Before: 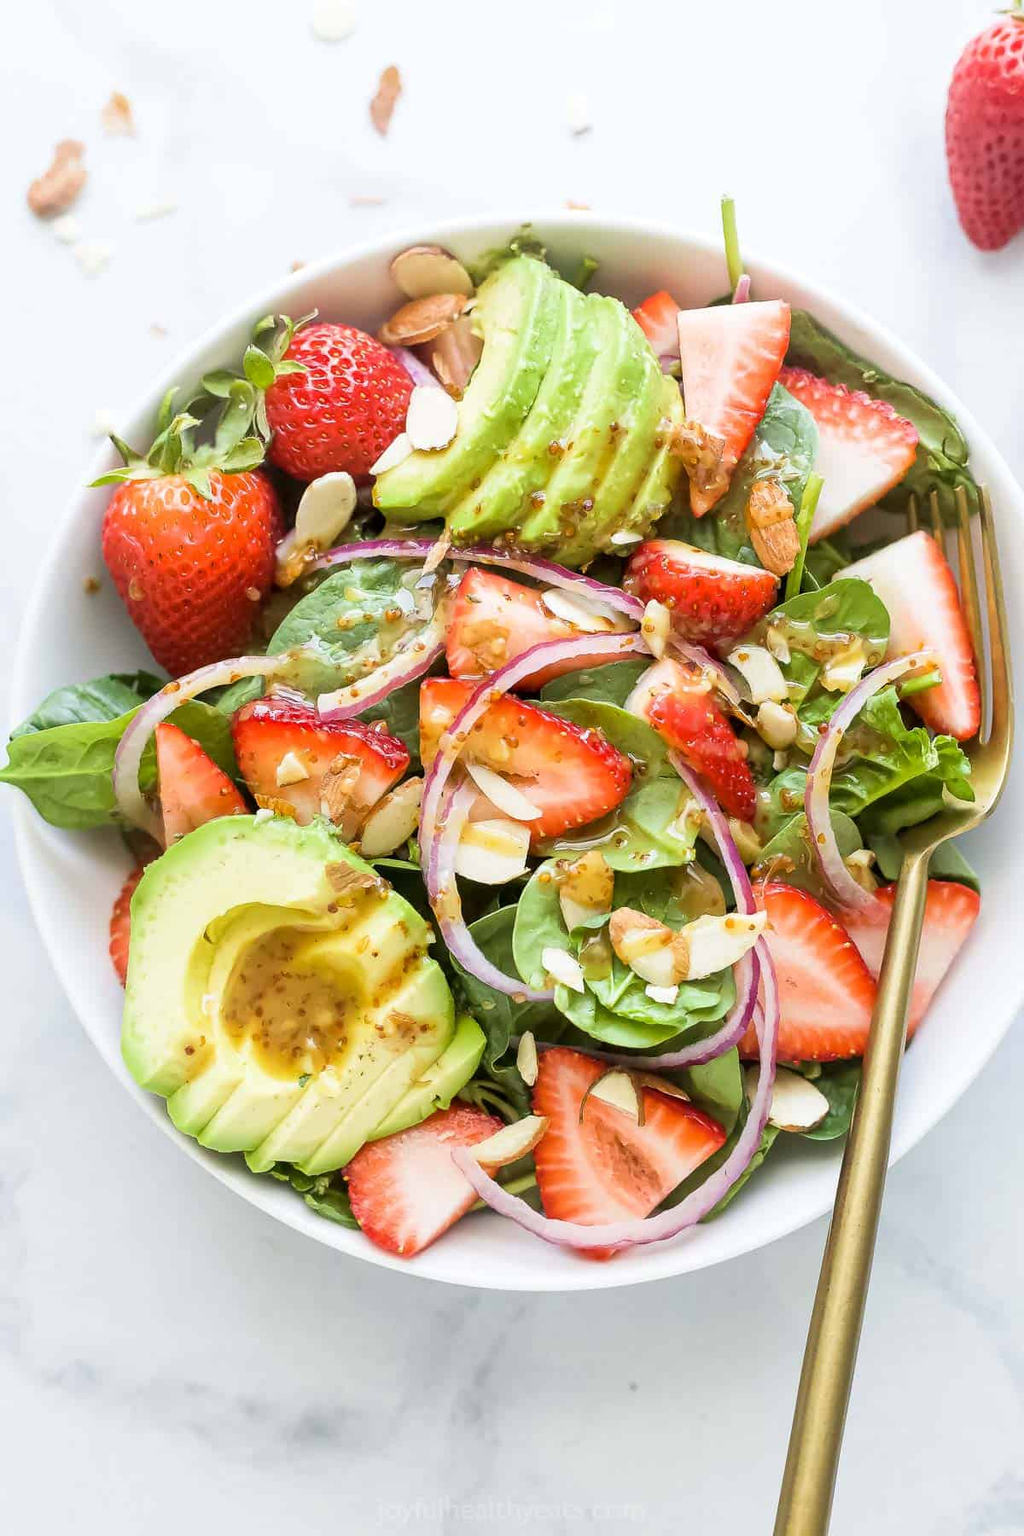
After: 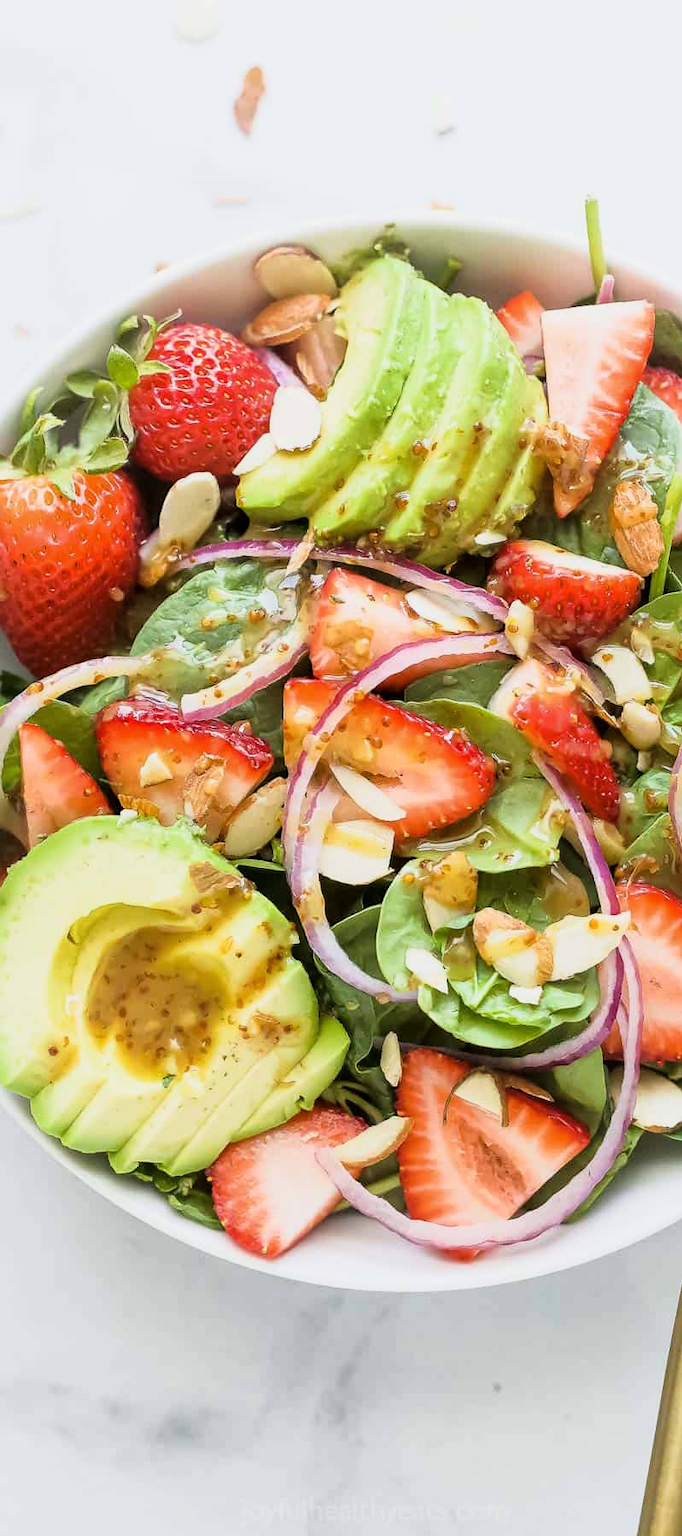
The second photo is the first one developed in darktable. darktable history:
tone curve: curves: ch0 [(0, 0) (0.058, 0.037) (0.214, 0.183) (0.304, 0.288) (0.561, 0.554) (0.687, 0.677) (0.768, 0.768) (0.858, 0.861) (0.987, 0.945)]; ch1 [(0, 0) (0.172, 0.123) (0.312, 0.296) (0.432, 0.448) (0.471, 0.469) (0.502, 0.5) (0.521, 0.505) (0.565, 0.569) (0.663, 0.663) (0.703, 0.721) (0.857, 0.917) (1, 1)]; ch2 [(0, 0) (0.411, 0.424) (0.485, 0.497) (0.502, 0.5) (0.517, 0.511) (0.556, 0.562) (0.626, 0.594) (0.709, 0.661) (1, 1)], color space Lab, linked channels, preserve colors none
crop and rotate: left 13.366%, right 20.038%
